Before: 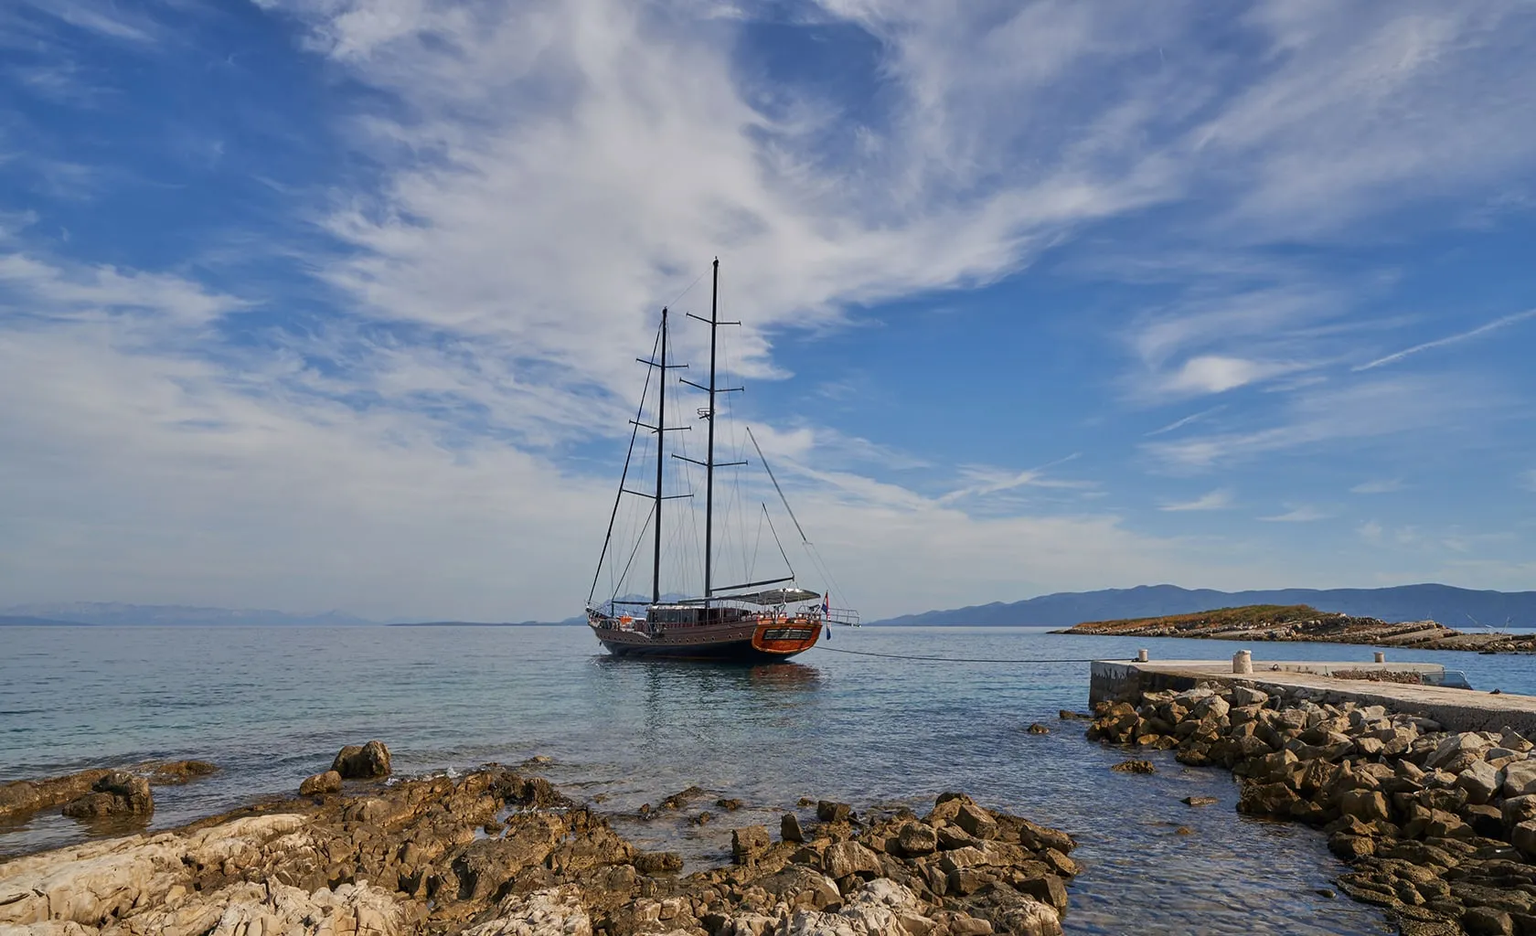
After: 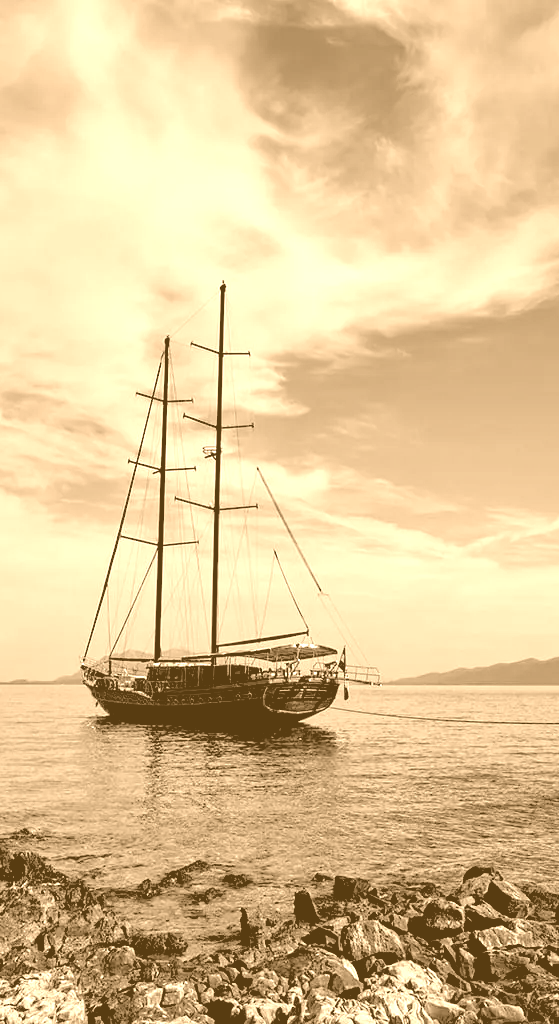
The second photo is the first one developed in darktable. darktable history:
colorize: hue 28.8°, source mix 100%
rgb levels: levels [[0.034, 0.472, 0.904], [0, 0.5, 1], [0, 0.5, 1]]
crop: left 33.36%, right 33.36%
